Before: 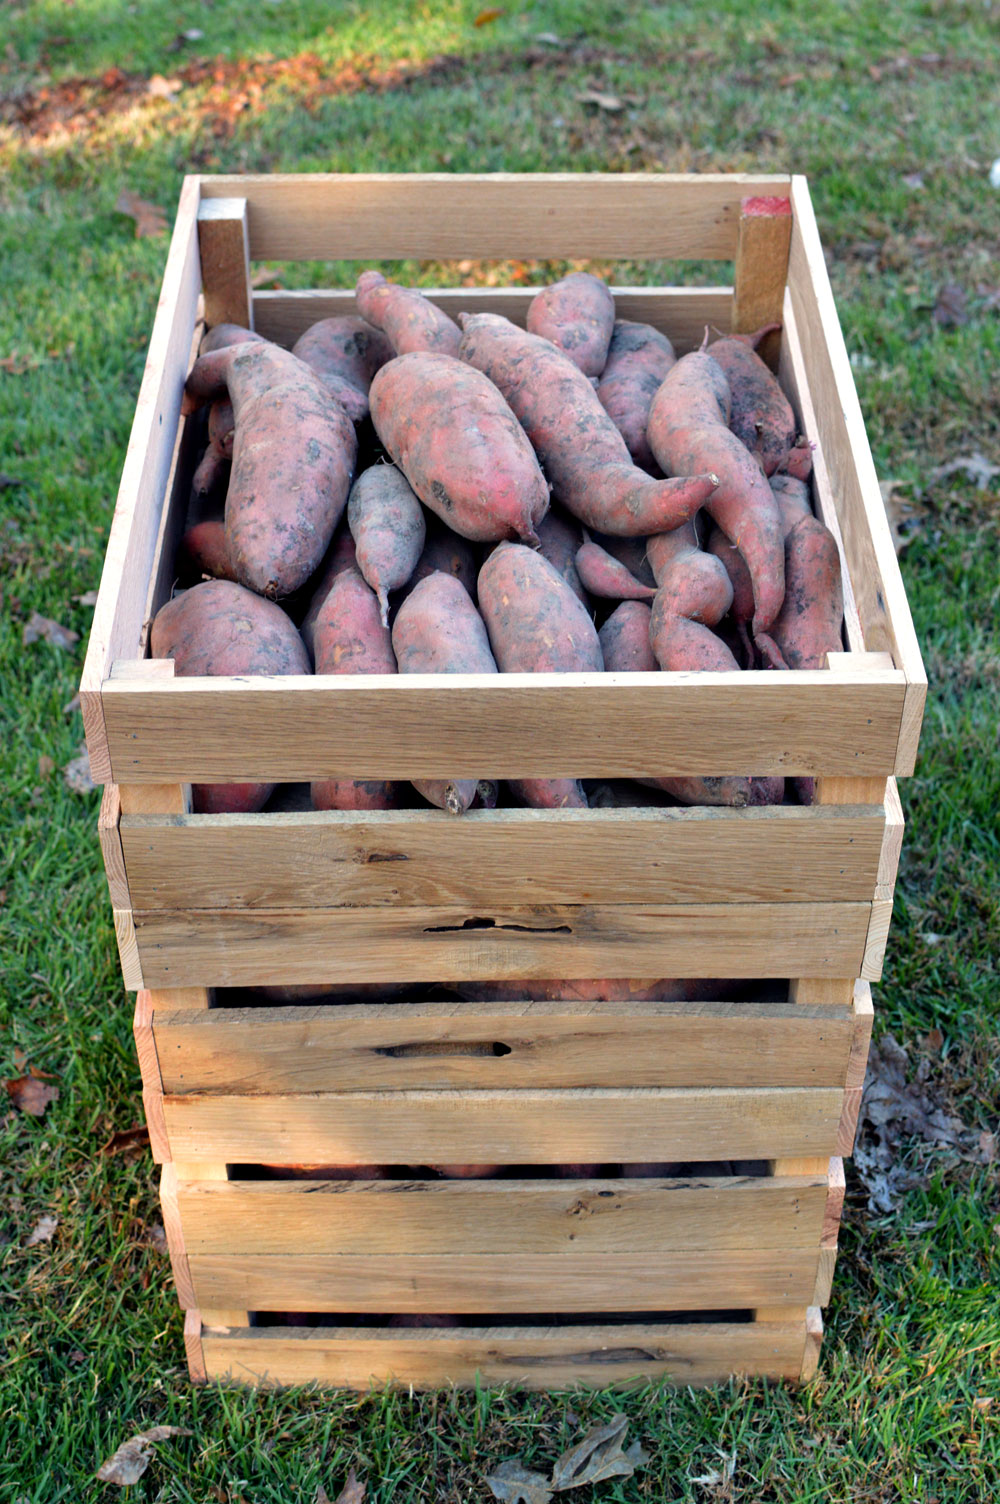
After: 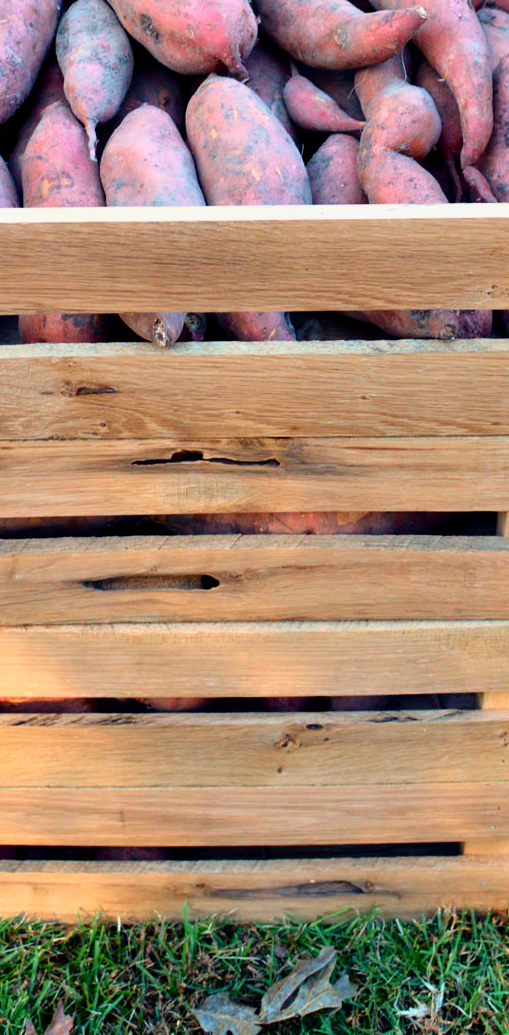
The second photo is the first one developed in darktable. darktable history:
crop and rotate: left 29.237%, top 31.152%, right 19.807%
tone curve: curves: ch0 [(0, 0) (0.091, 0.075) (0.409, 0.457) (0.733, 0.82) (0.844, 0.908) (0.909, 0.942) (1, 0.973)]; ch1 [(0, 0) (0.437, 0.404) (0.5, 0.5) (0.529, 0.556) (0.58, 0.606) (0.616, 0.654) (1, 1)]; ch2 [(0, 0) (0.442, 0.415) (0.5, 0.5) (0.535, 0.557) (0.585, 0.62) (1, 1)], color space Lab, independent channels, preserve colors none
